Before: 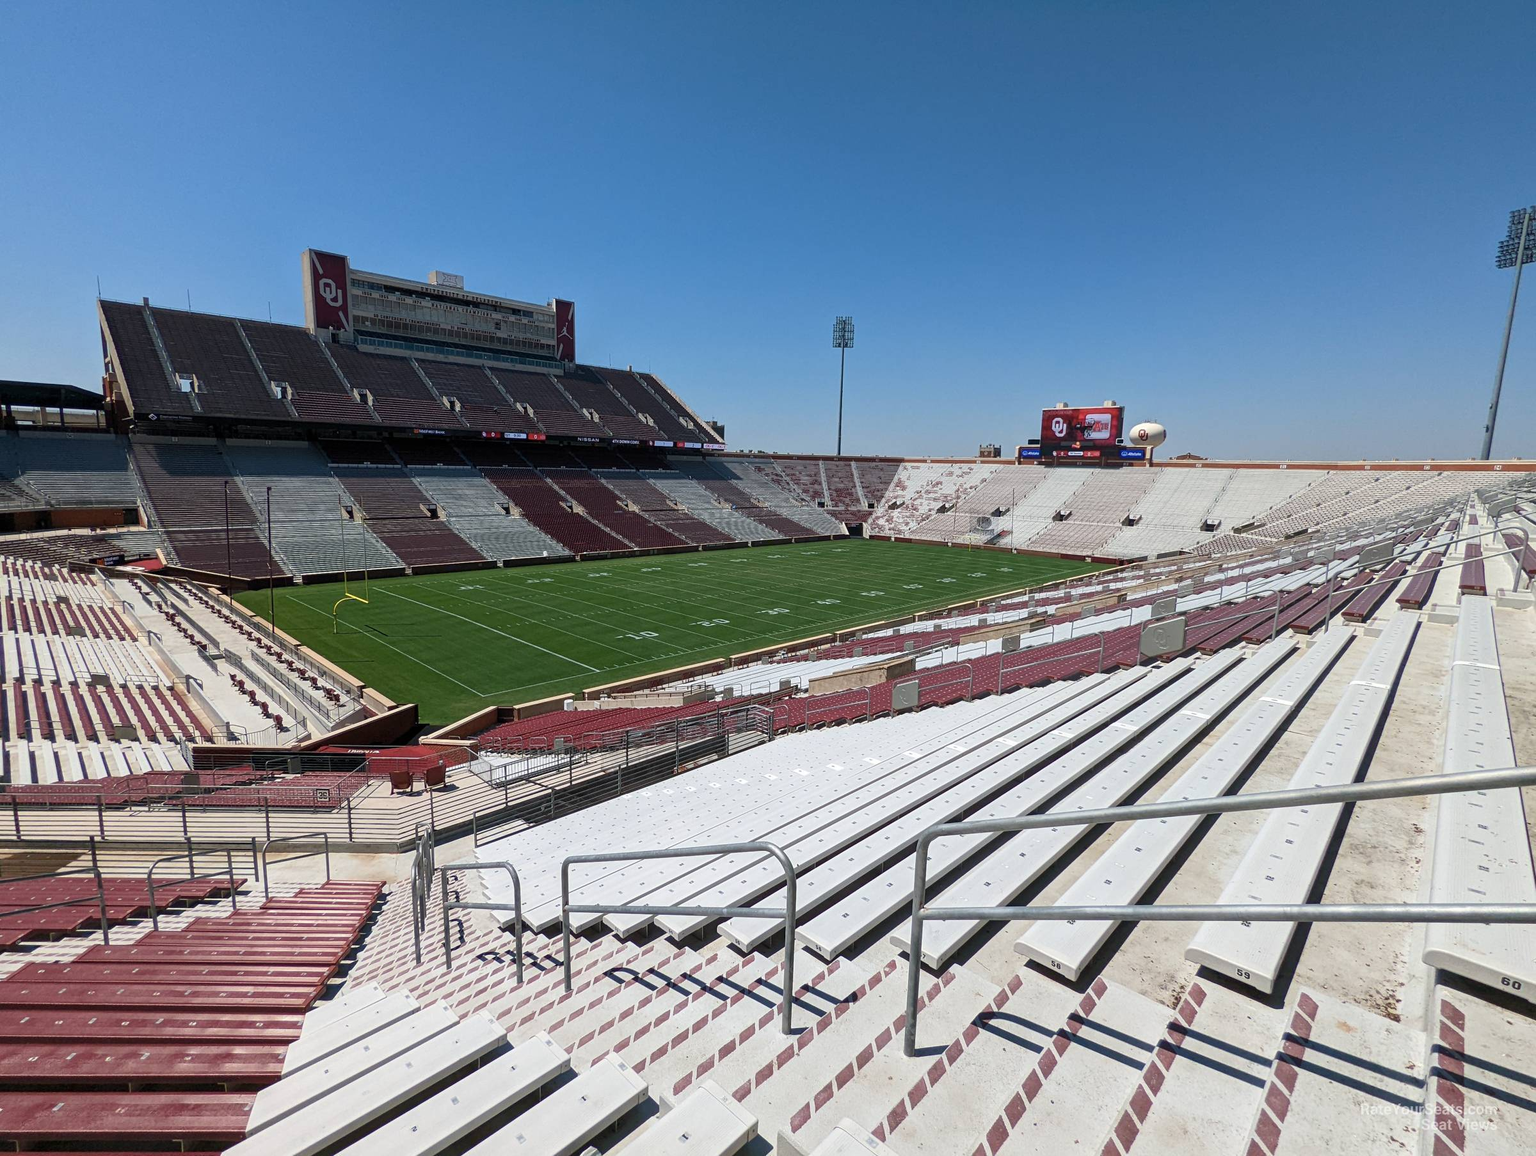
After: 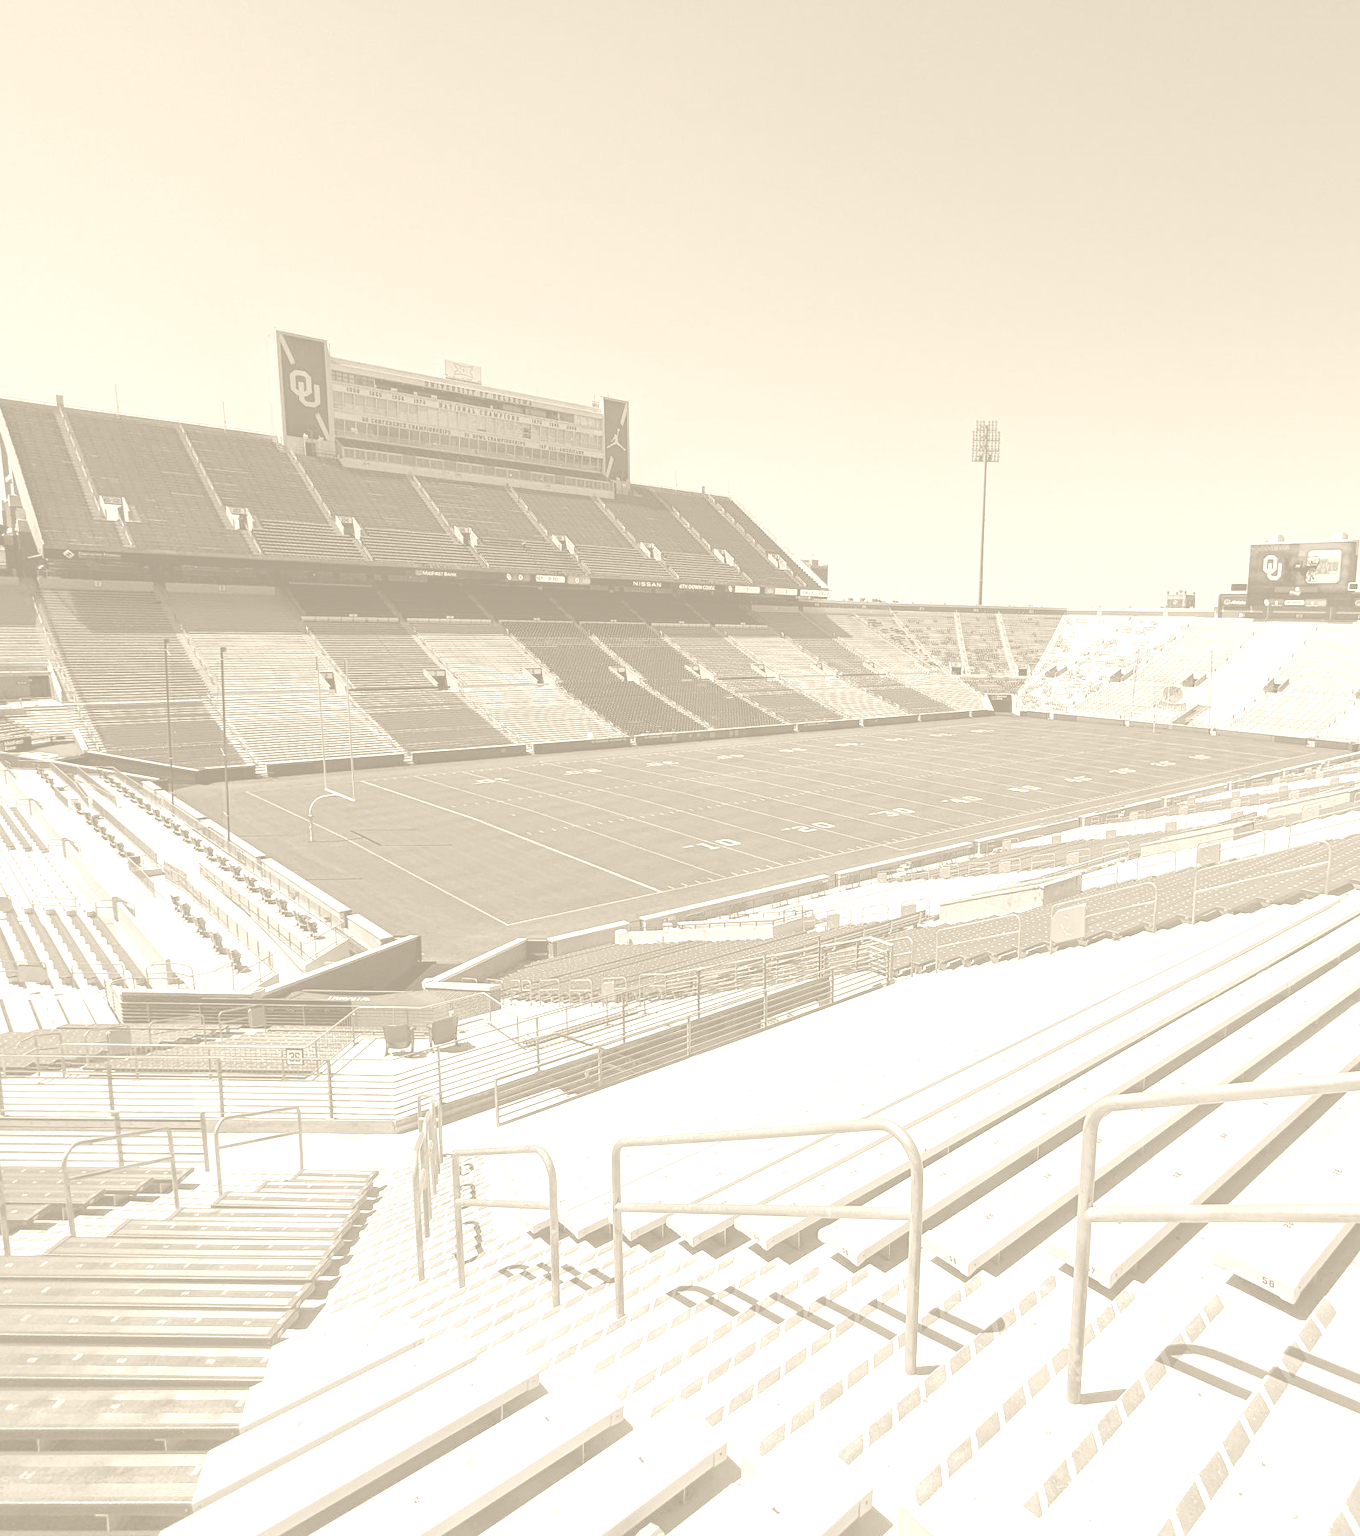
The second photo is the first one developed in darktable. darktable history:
crop and rotate: left 6.617%, right 26.717%
colorize: hue 36°, saturation 71%, lightness 80.79%
